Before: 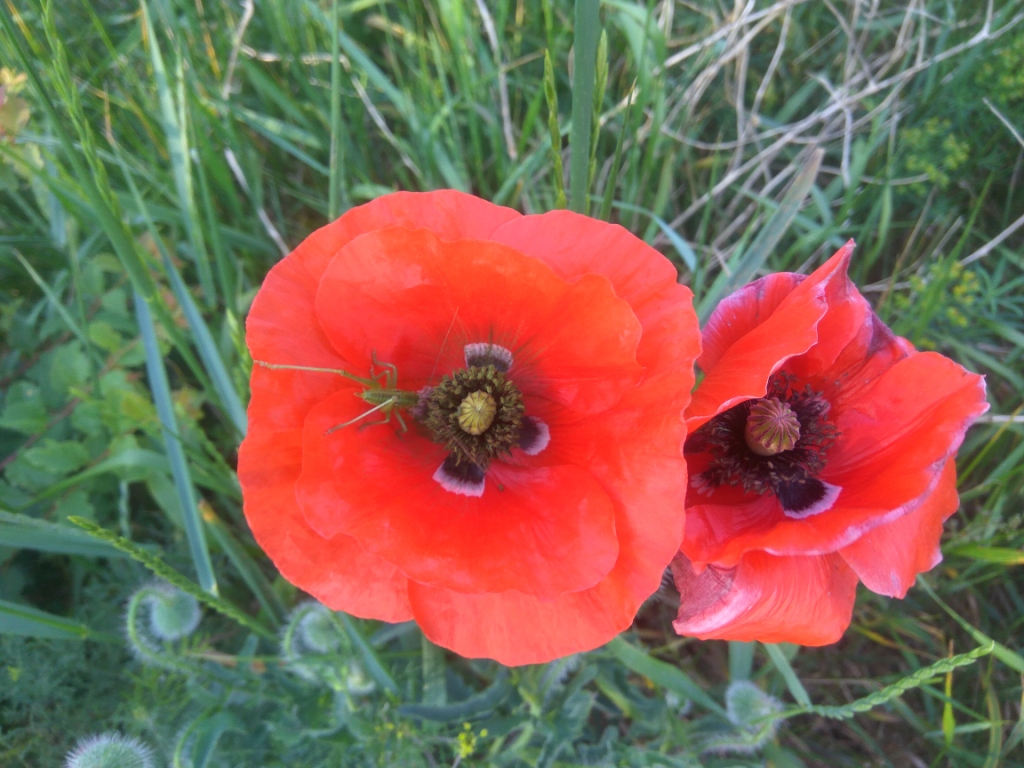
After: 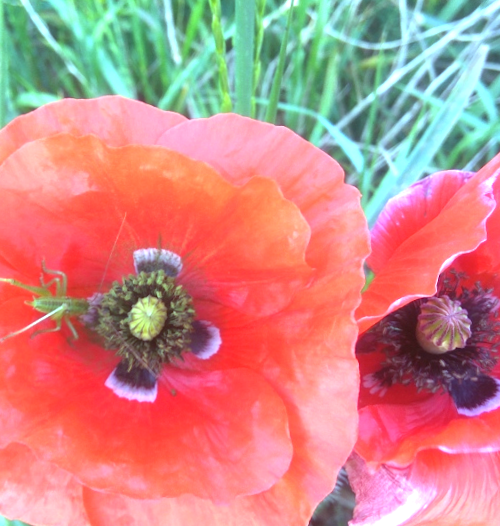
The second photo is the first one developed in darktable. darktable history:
exposure: black level correction 0, exposure 1.2 EV, compensate exposure bias true, compensate highlight preservation false
crop: left 32.075%, top 10.976%, right 18.355%, bottom 17.596%
rotate and perspective: rotation -1.42°, crop left 0.016, crop right 0.984, crop top 0.035, crop bottom 0.965
white balance: red 0.954, blue 1.079
color balance: mode lift, gamma, gain (sRGB), lift [0.997, 0.979, 1.021, 1.011], gamma [1, 1.084, 0.916, 0.998], gain [1, 0.87, 1.13, 1.101], contrast 4.55%, contrast fulcrum 38.24%, output saturation 104.09%
